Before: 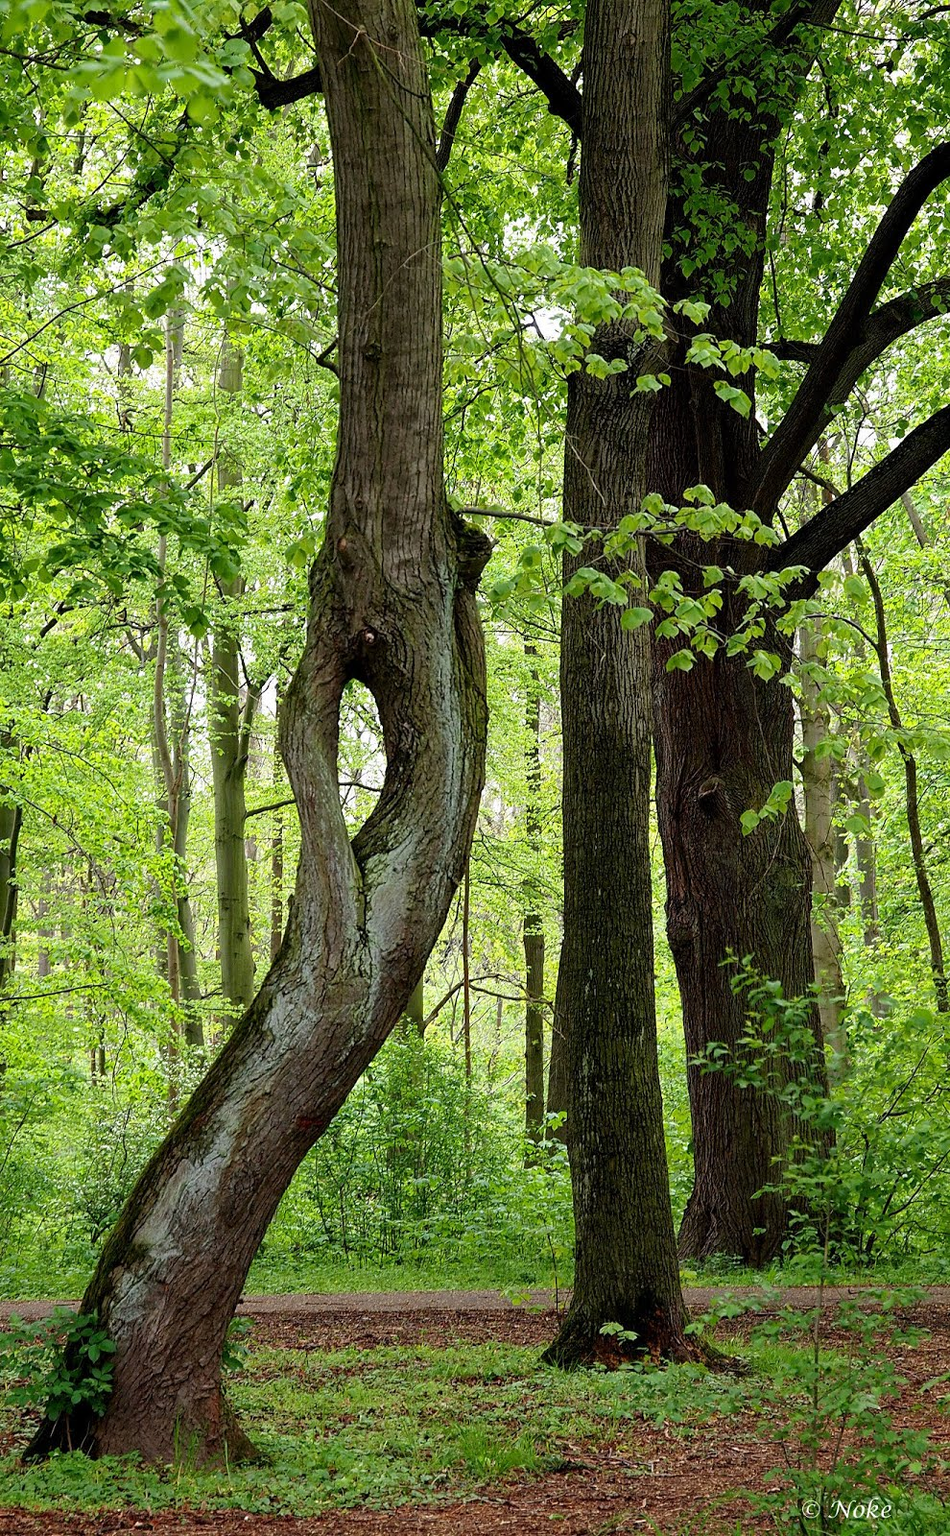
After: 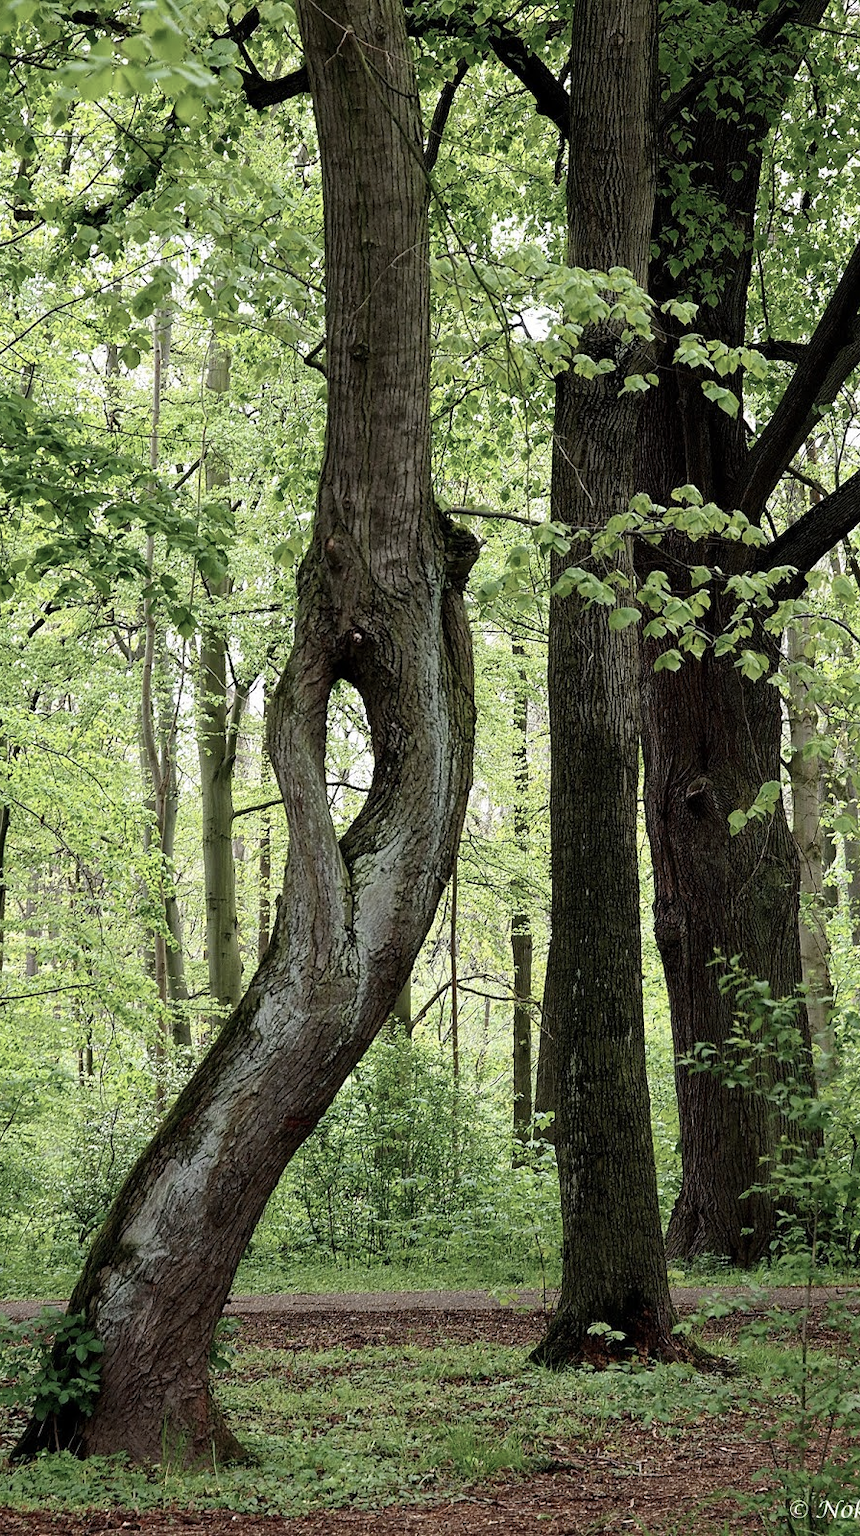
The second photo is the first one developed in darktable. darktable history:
contrast brightness saturation: contrast 0.104, saturation -0.378
crop and rotate: left 1.407%, right 7.99%
